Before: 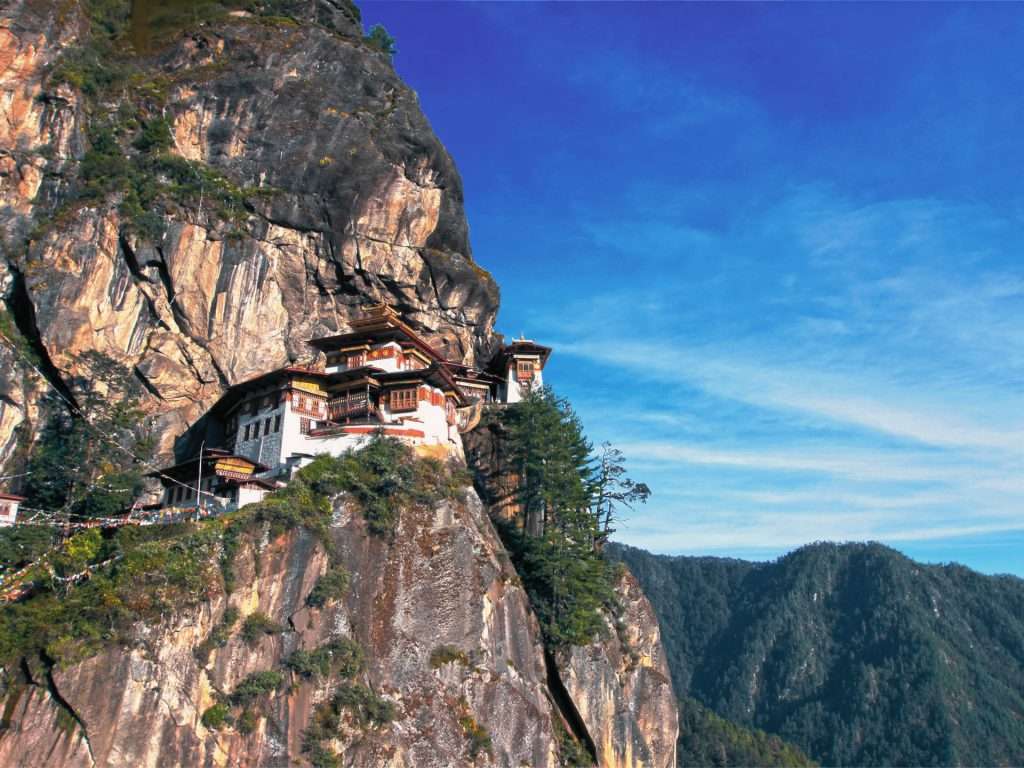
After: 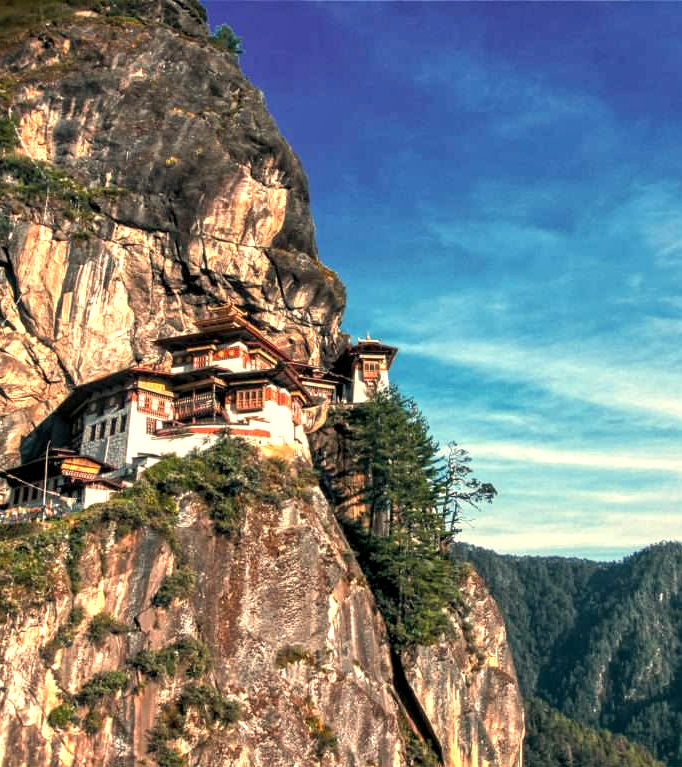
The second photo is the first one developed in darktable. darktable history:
exposure: exposure 0.3 EV, compensate highlight preservation false
white balance: red 1.123, blue 0.83
crop and rotate: left 15.055%, right 18.278%
local contrast: detail 150%
